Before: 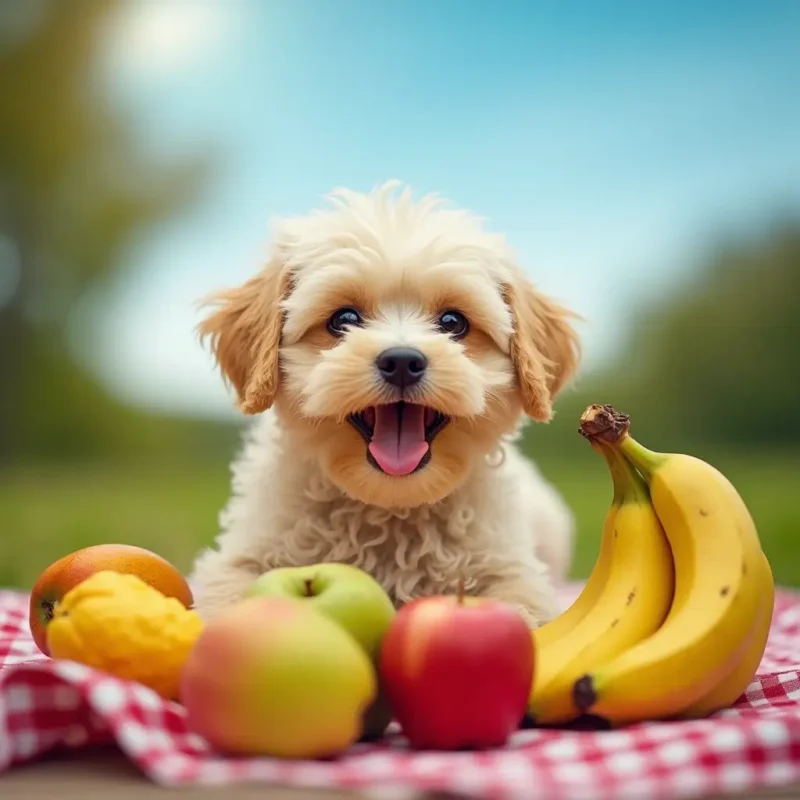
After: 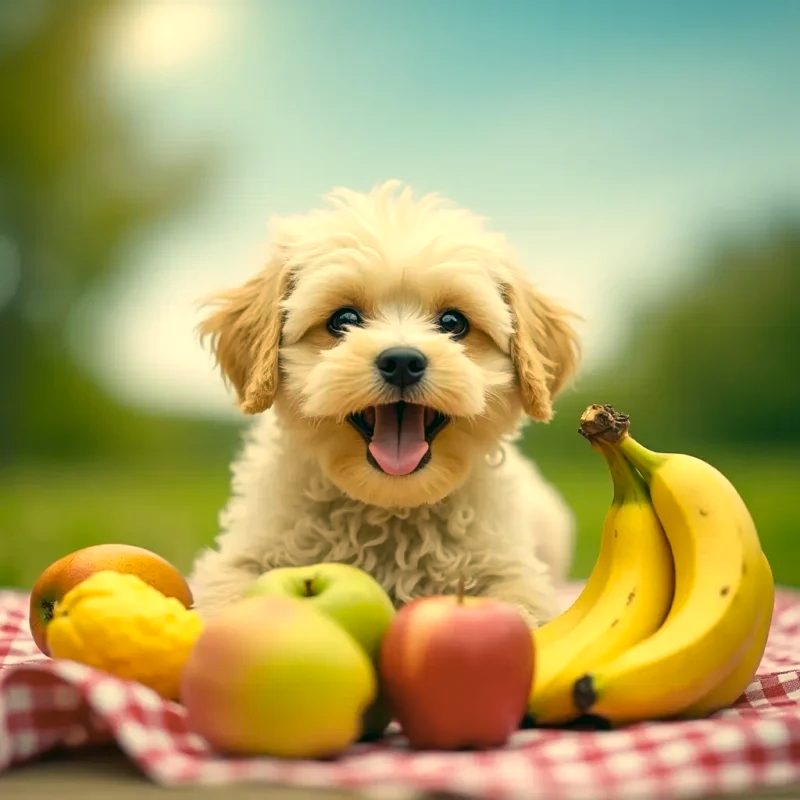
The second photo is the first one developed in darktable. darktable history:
color zones: curves: ch0 [(0, 0.558) (0.143, 0.559) (0.286, 0.529) (0.429, 0.505) (0.571, 0.5) (0.714, 0.5) (0.857, 0.5) (1, 0.558)]; ch1 [(0, 0.469) (0.01, 0.469) (0.12, 0.446) (0.248, 0.469) (0.5, 0.5) (0.748, 0.5) (0.99, 0.469) (1, 0.469)]
color correction: highlights a* 5.3, highlights b* 24.26, shadows a* -15.58, shadows b* 4.02
